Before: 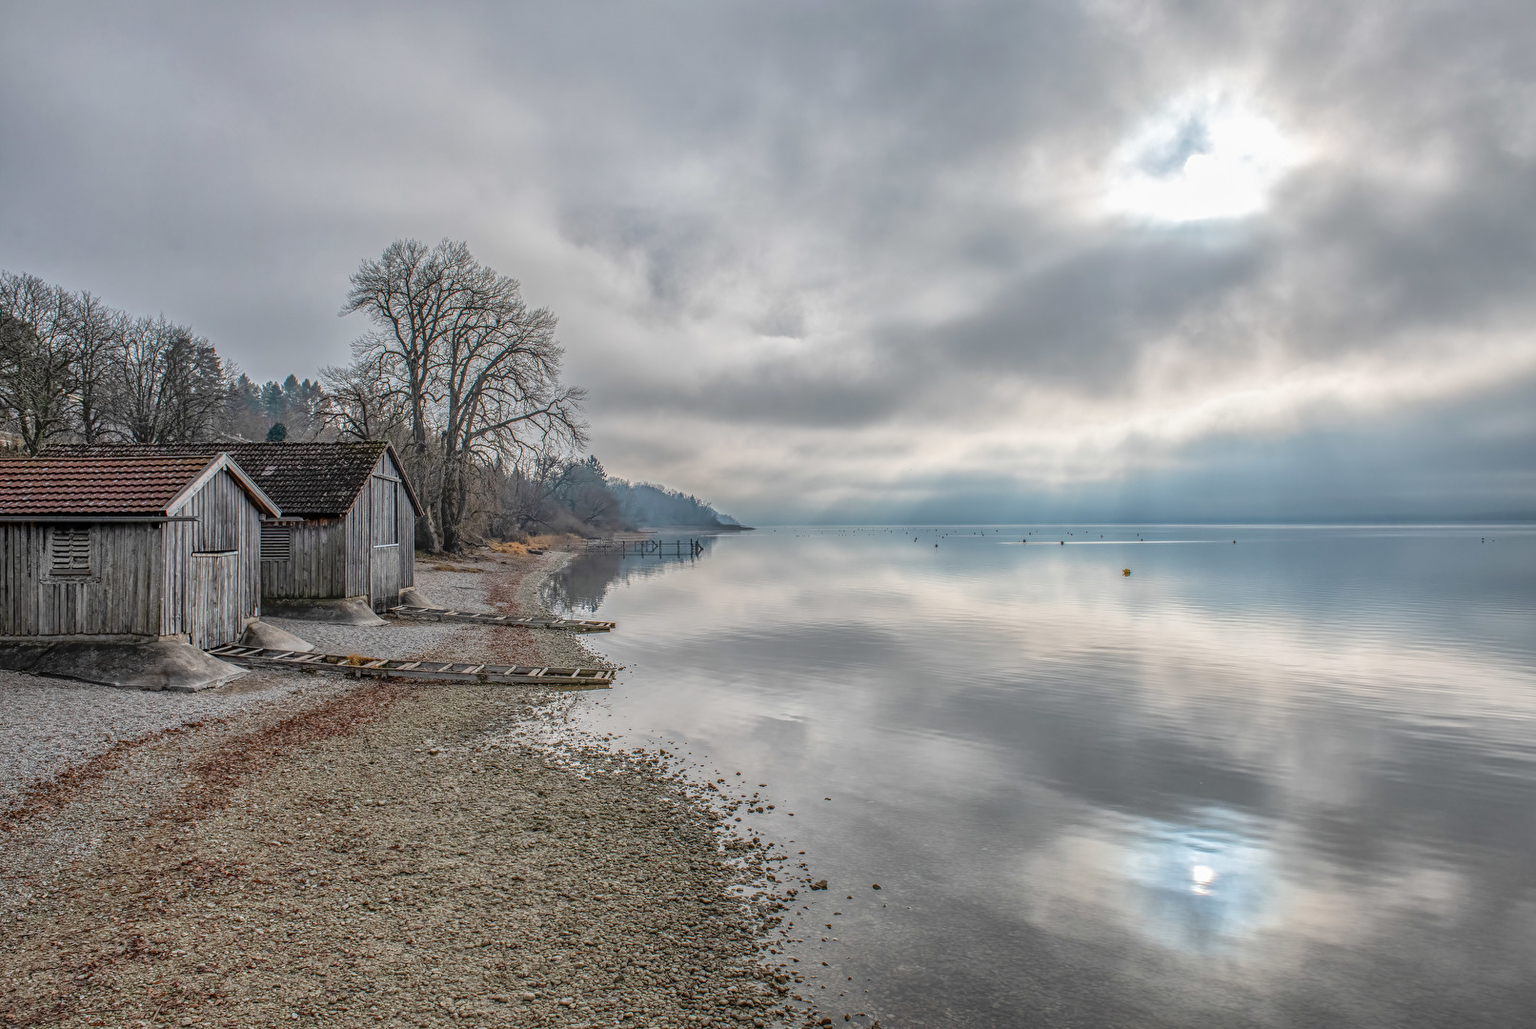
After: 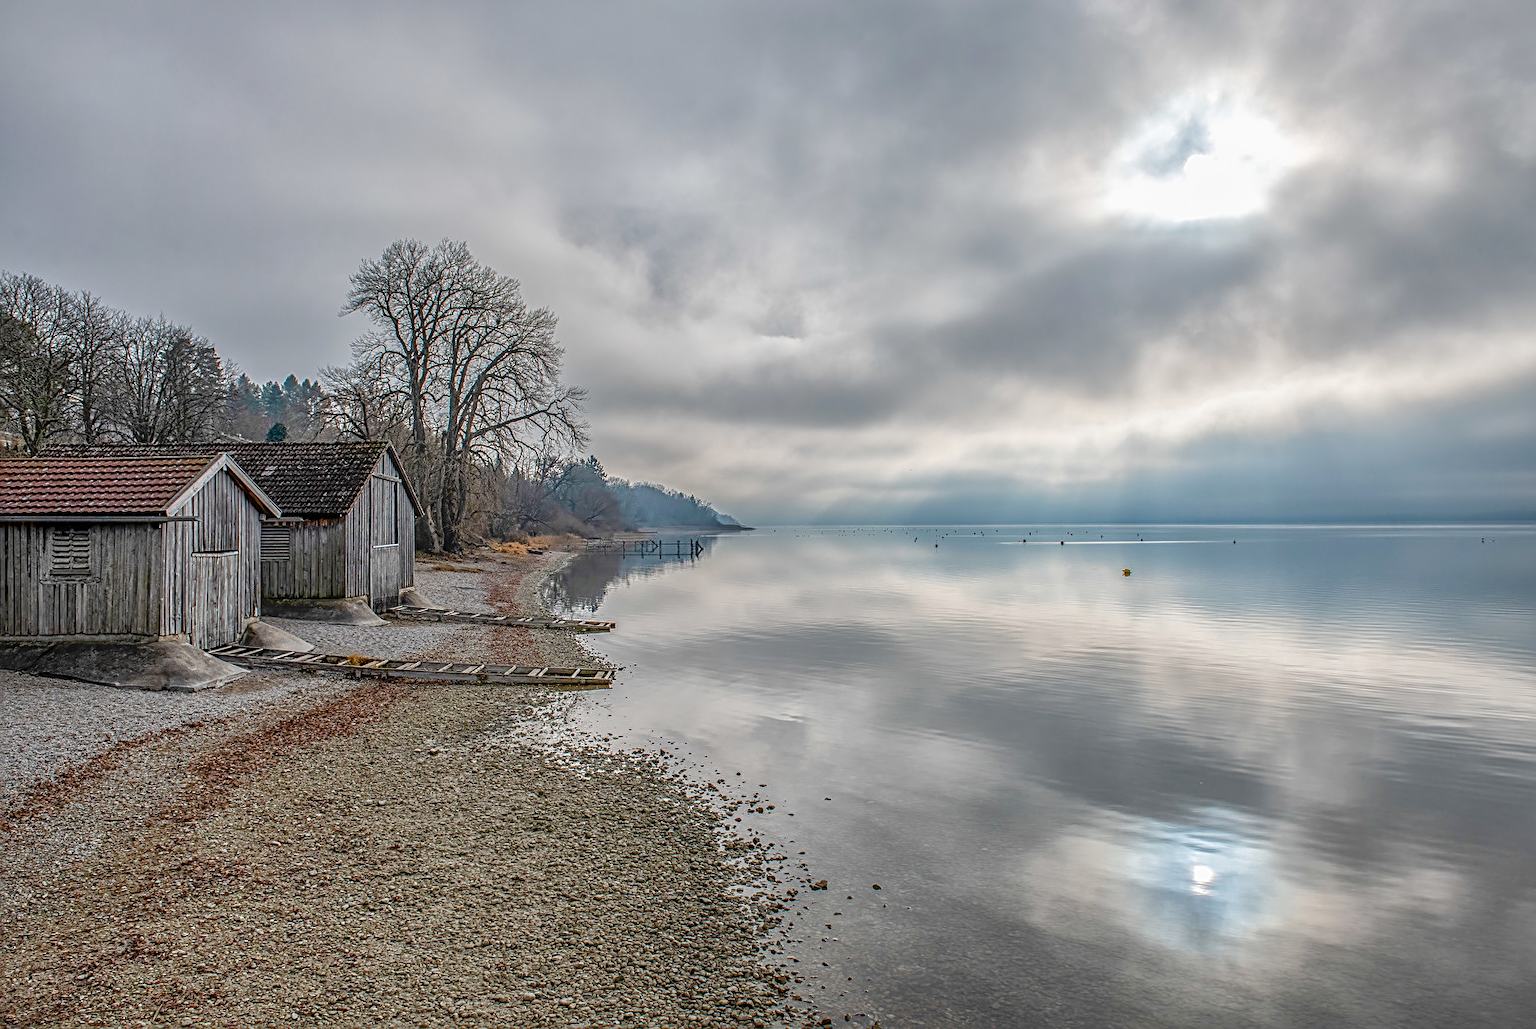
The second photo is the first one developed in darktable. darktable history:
sharpen: on, module defaults
color balance rgb: perceptual saturation grading › global saturation 20%, perceptual saturation grading › highlights -50.068%, perceptual saturation grading › shadows 31.106%, global vibrance 20%
